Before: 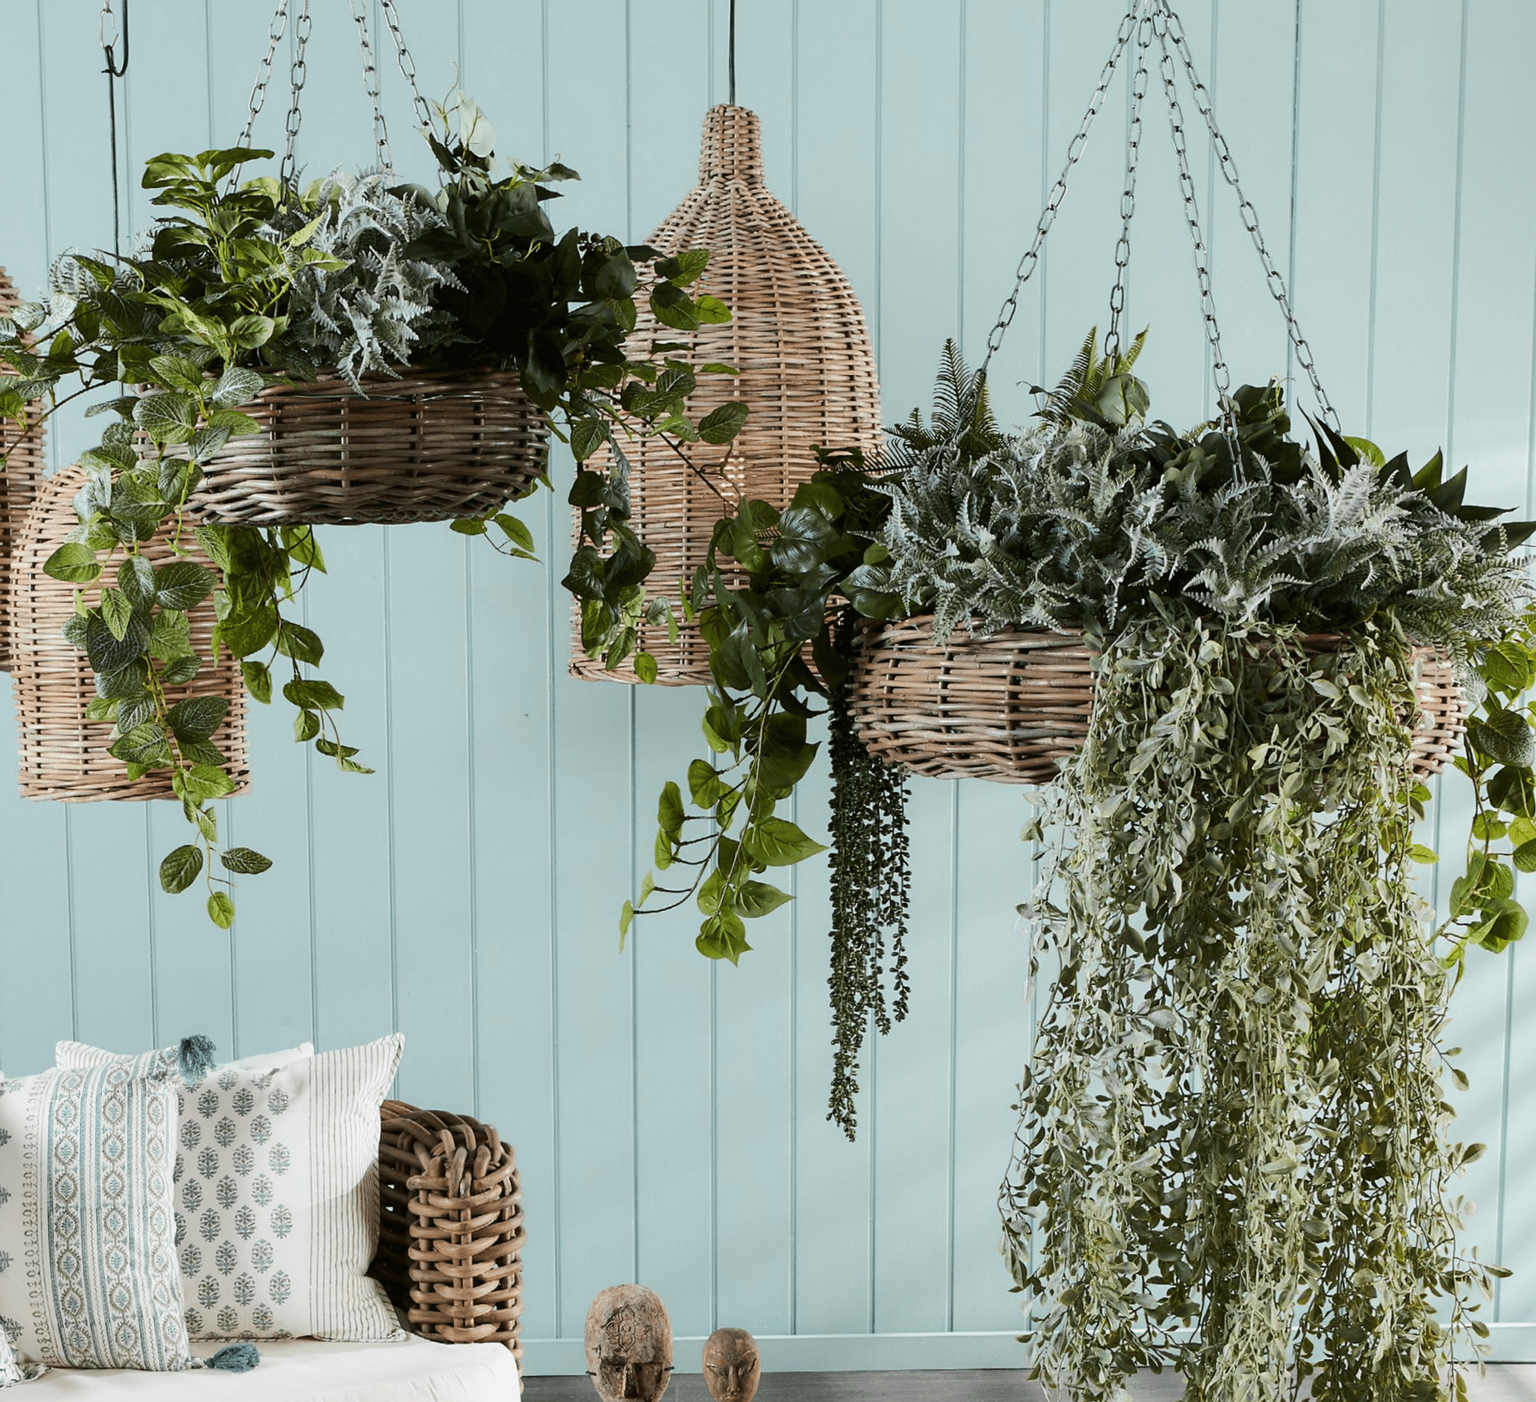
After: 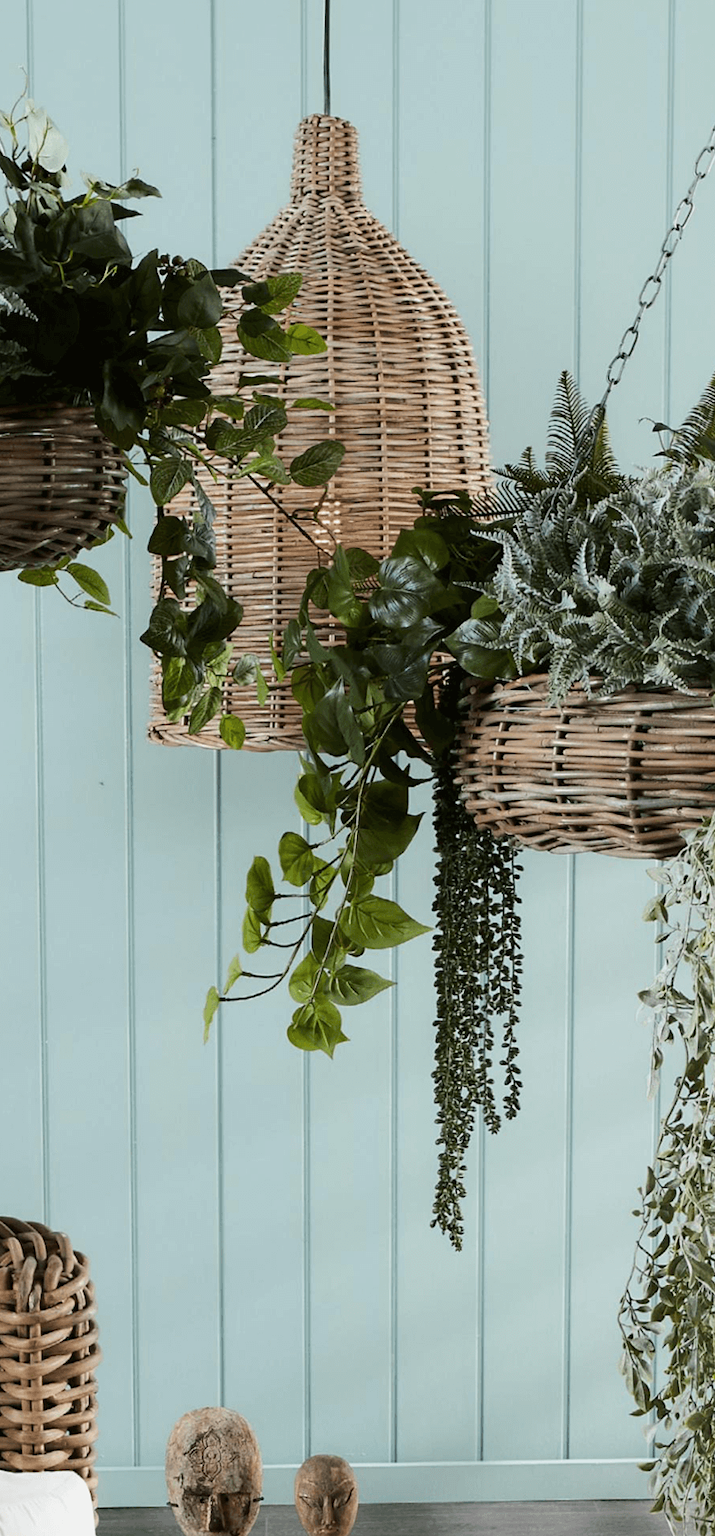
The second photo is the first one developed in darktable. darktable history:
crop: left 28.274%, right 29.159%
